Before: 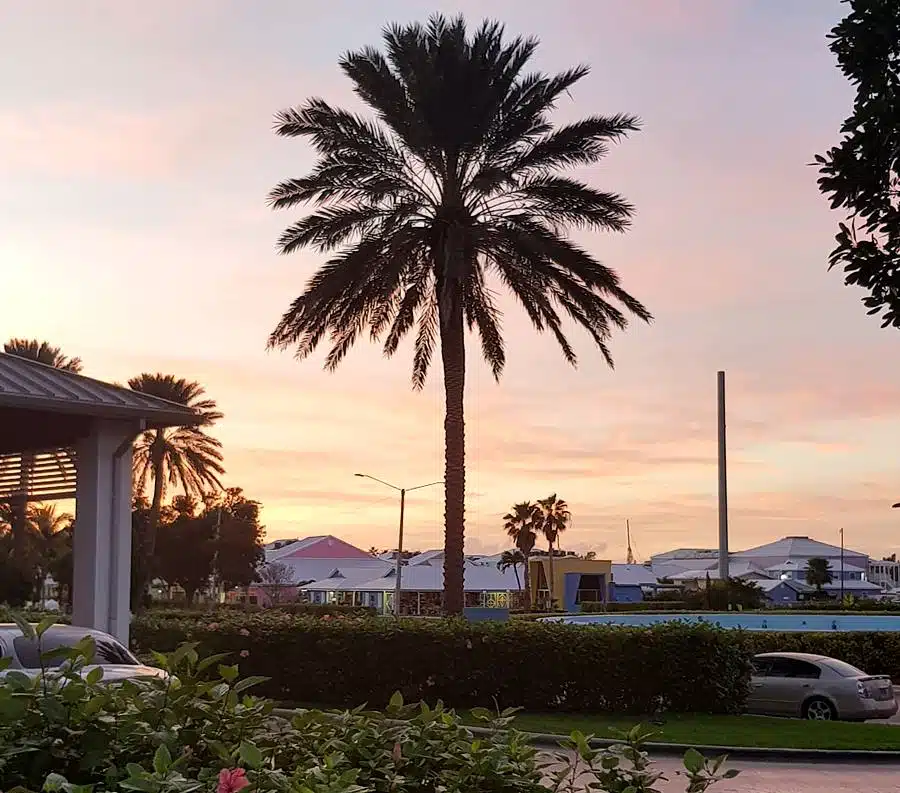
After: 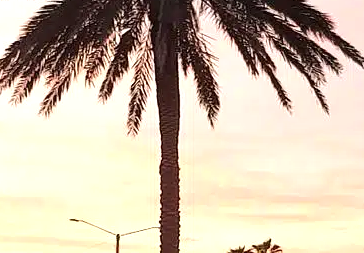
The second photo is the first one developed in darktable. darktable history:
crop: left 31.751%, top 32.172%, right 27.8%, bottom 35.83%
exposure: black level correction 0, exposure 0.5 EV, compensate exposure bias true, compensate highlight preservation false
